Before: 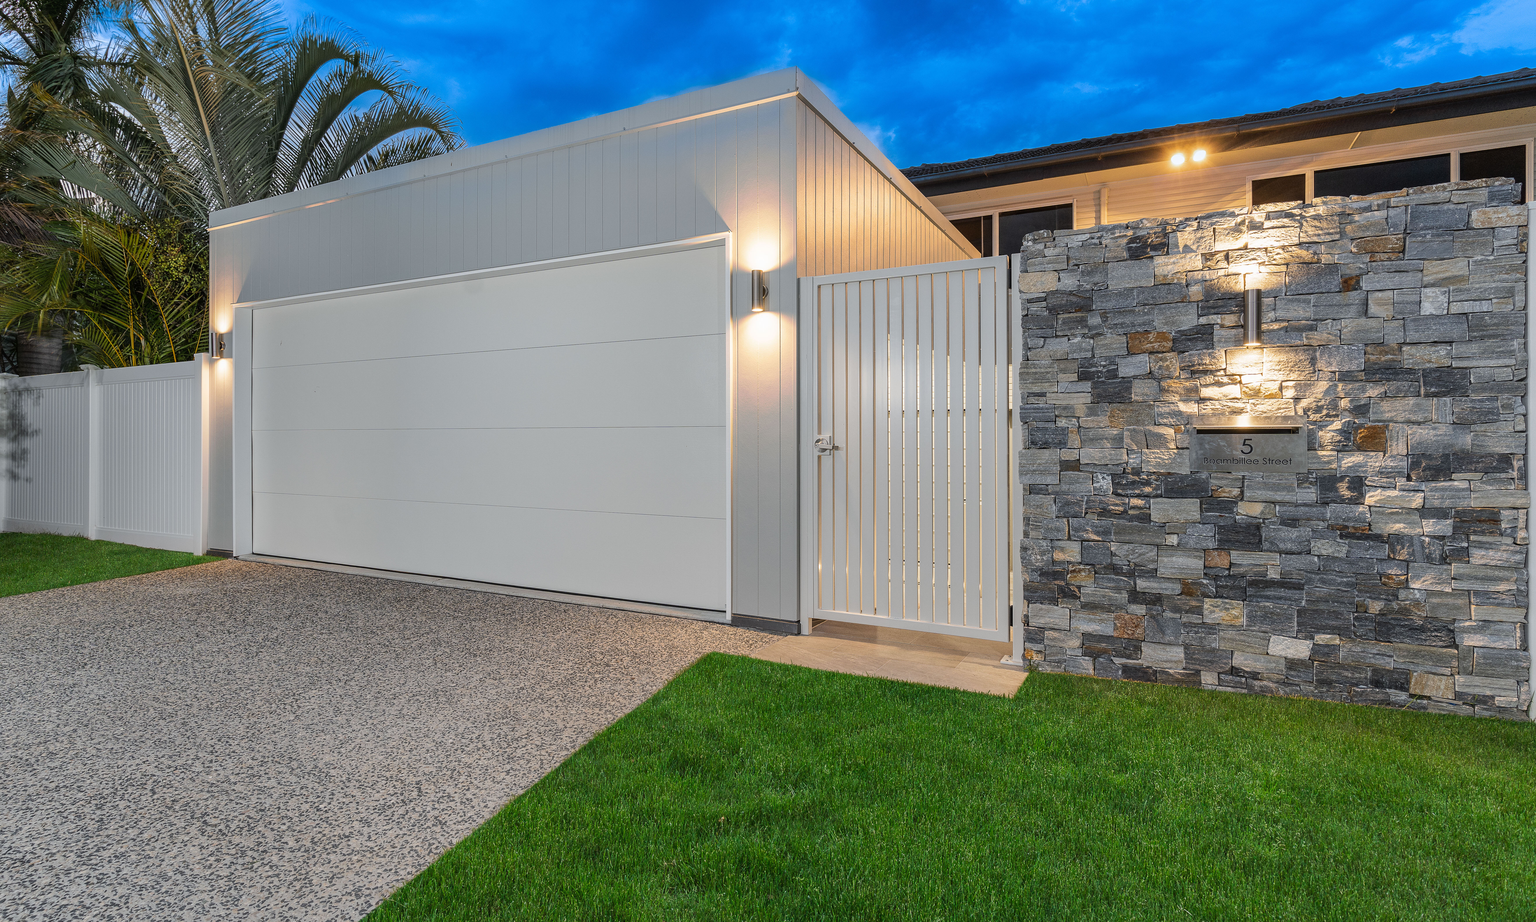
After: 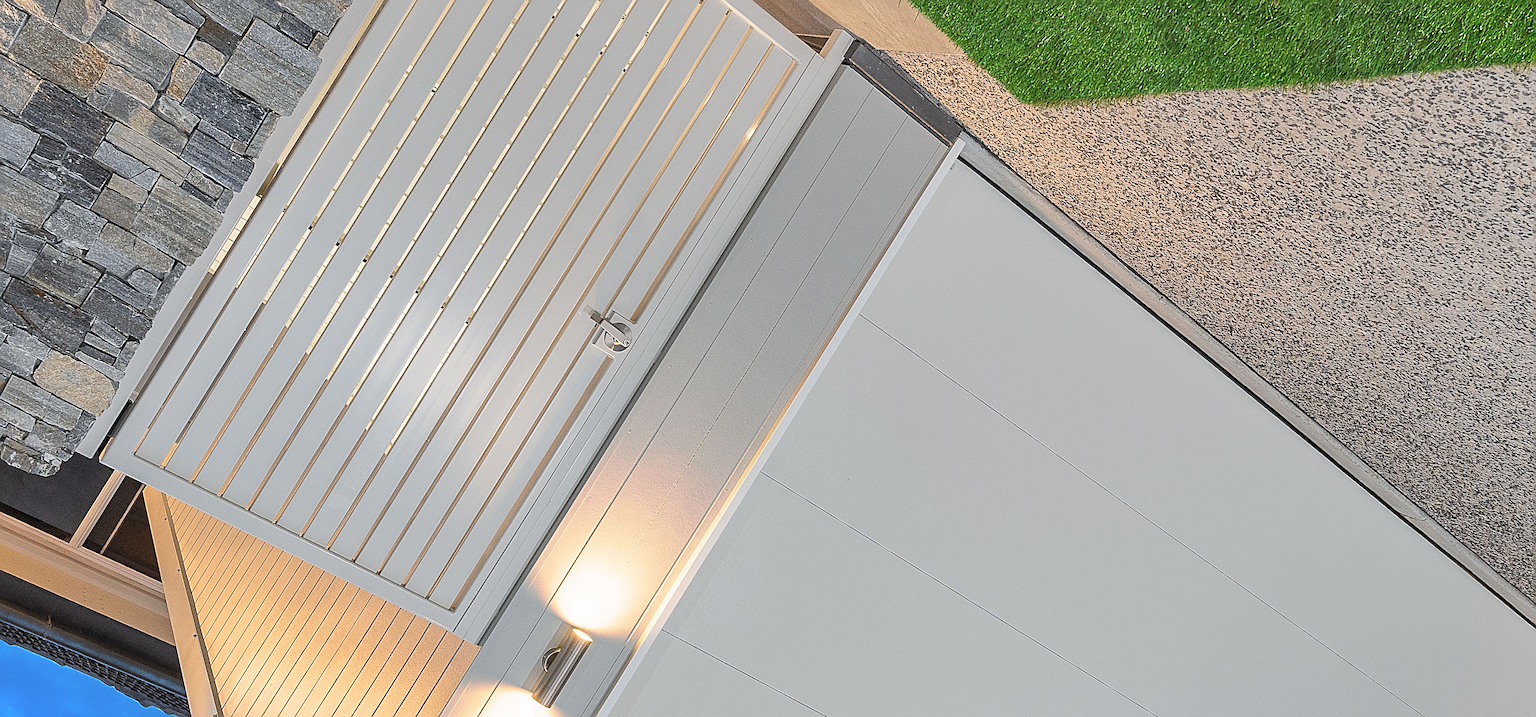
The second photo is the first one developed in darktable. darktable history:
contrast brightness saturation: brightness 0.138
crop and rotate: angle 147.82°, left 9.199%, top 15.562%, right 4.359%, bottom 17.178%
sharpen: radius 2.68, amount 0.675
shadows and highlights: shadows 20.73, highlights -19.9, soften with gaussian
